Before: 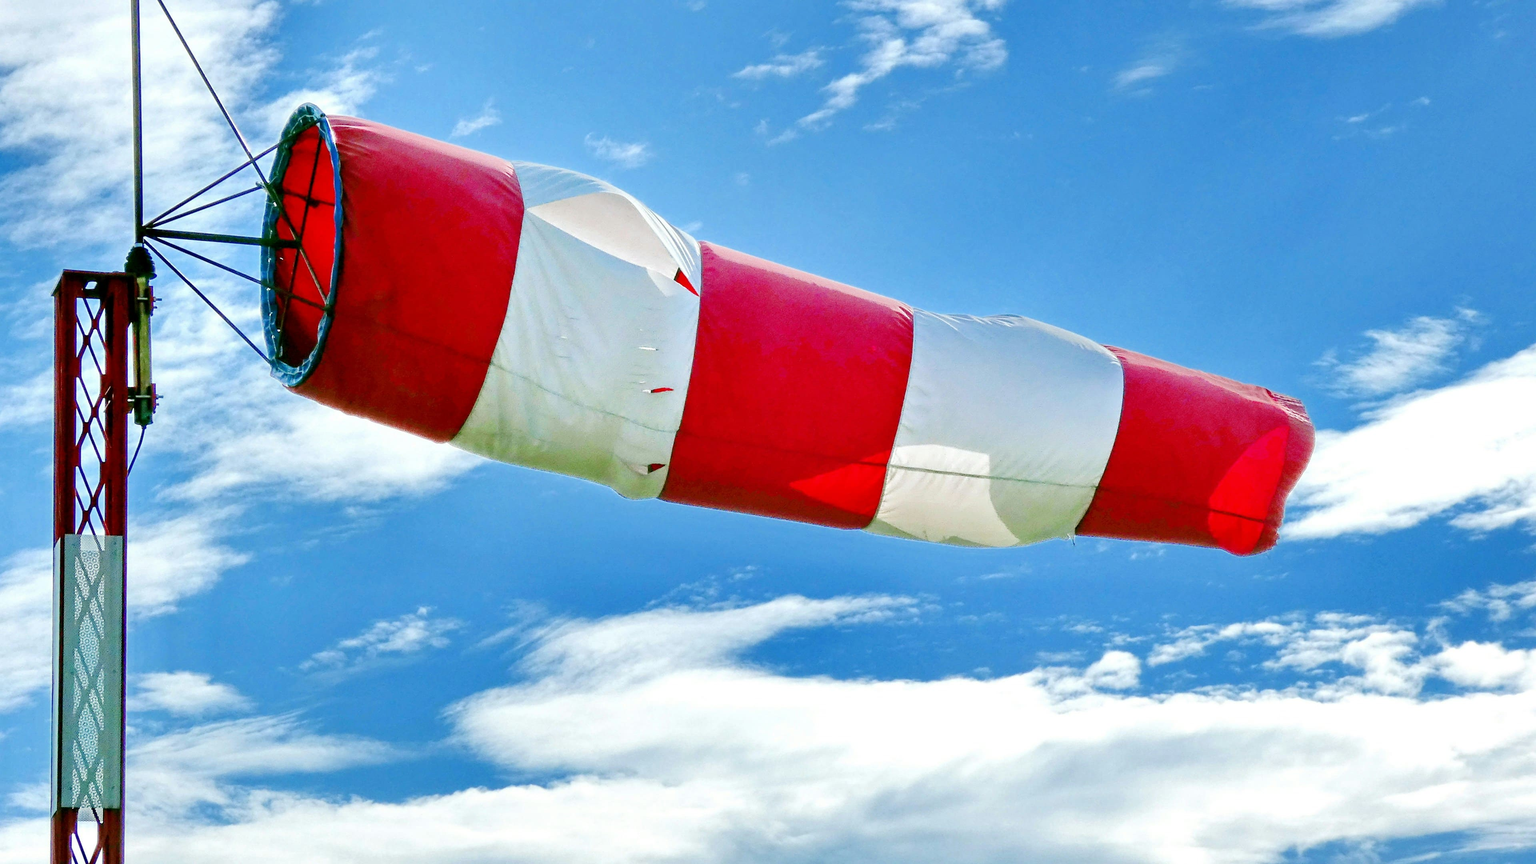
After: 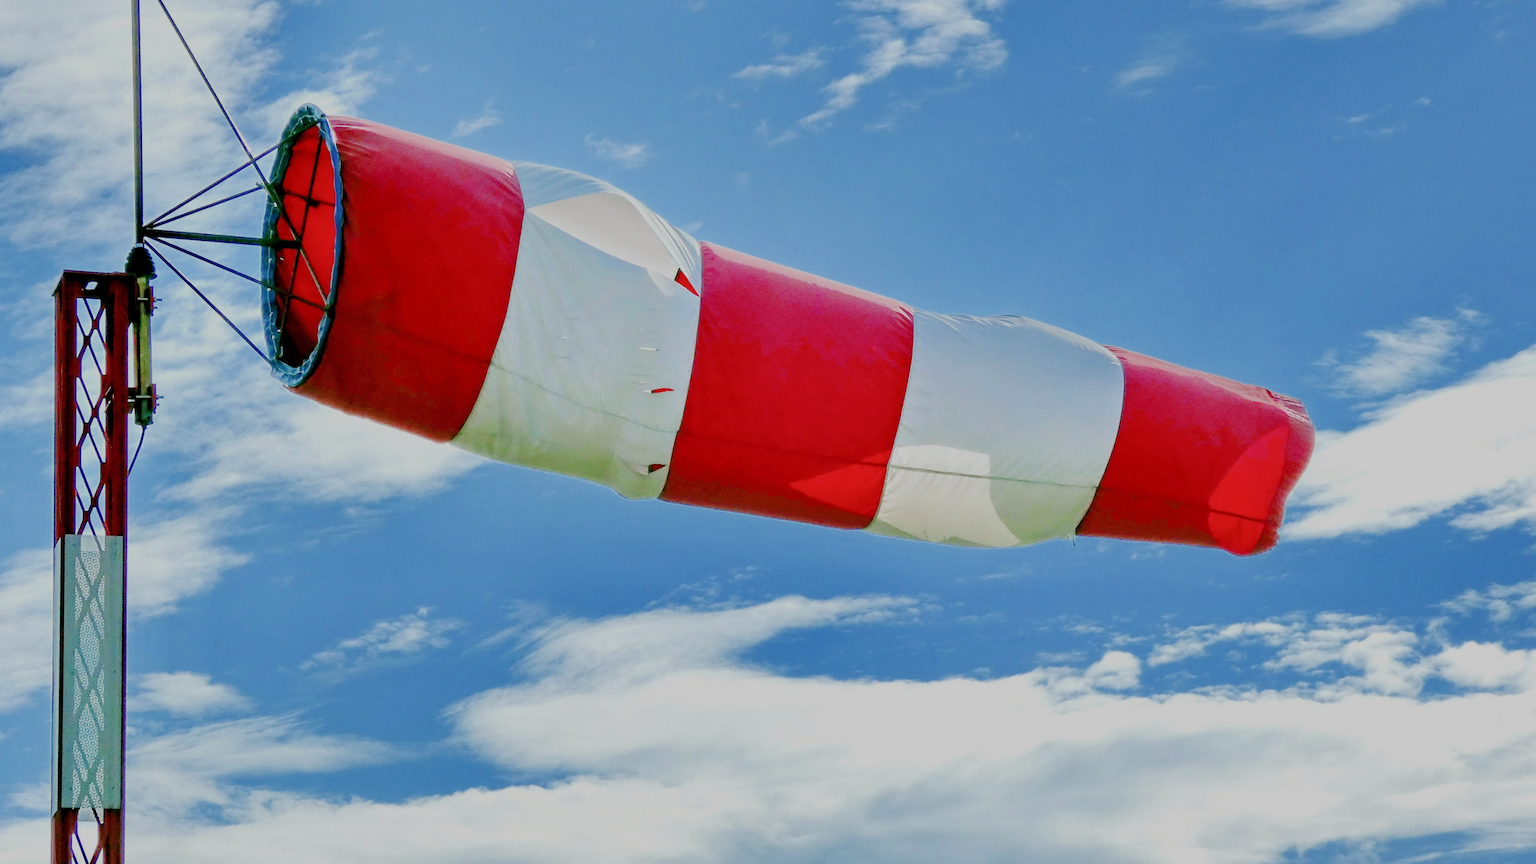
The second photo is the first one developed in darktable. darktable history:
filmic rgb: black relative exposure -8.84 EV, white relative exposure 4.98 EV, target black luminance 0%, hardness 3.78, latitude 66.42%, contrast 0.82, highlights saturation mix 10.03%, shadows ↔ highlights balance 20.32%
exposure: compensate highlight preservation false
